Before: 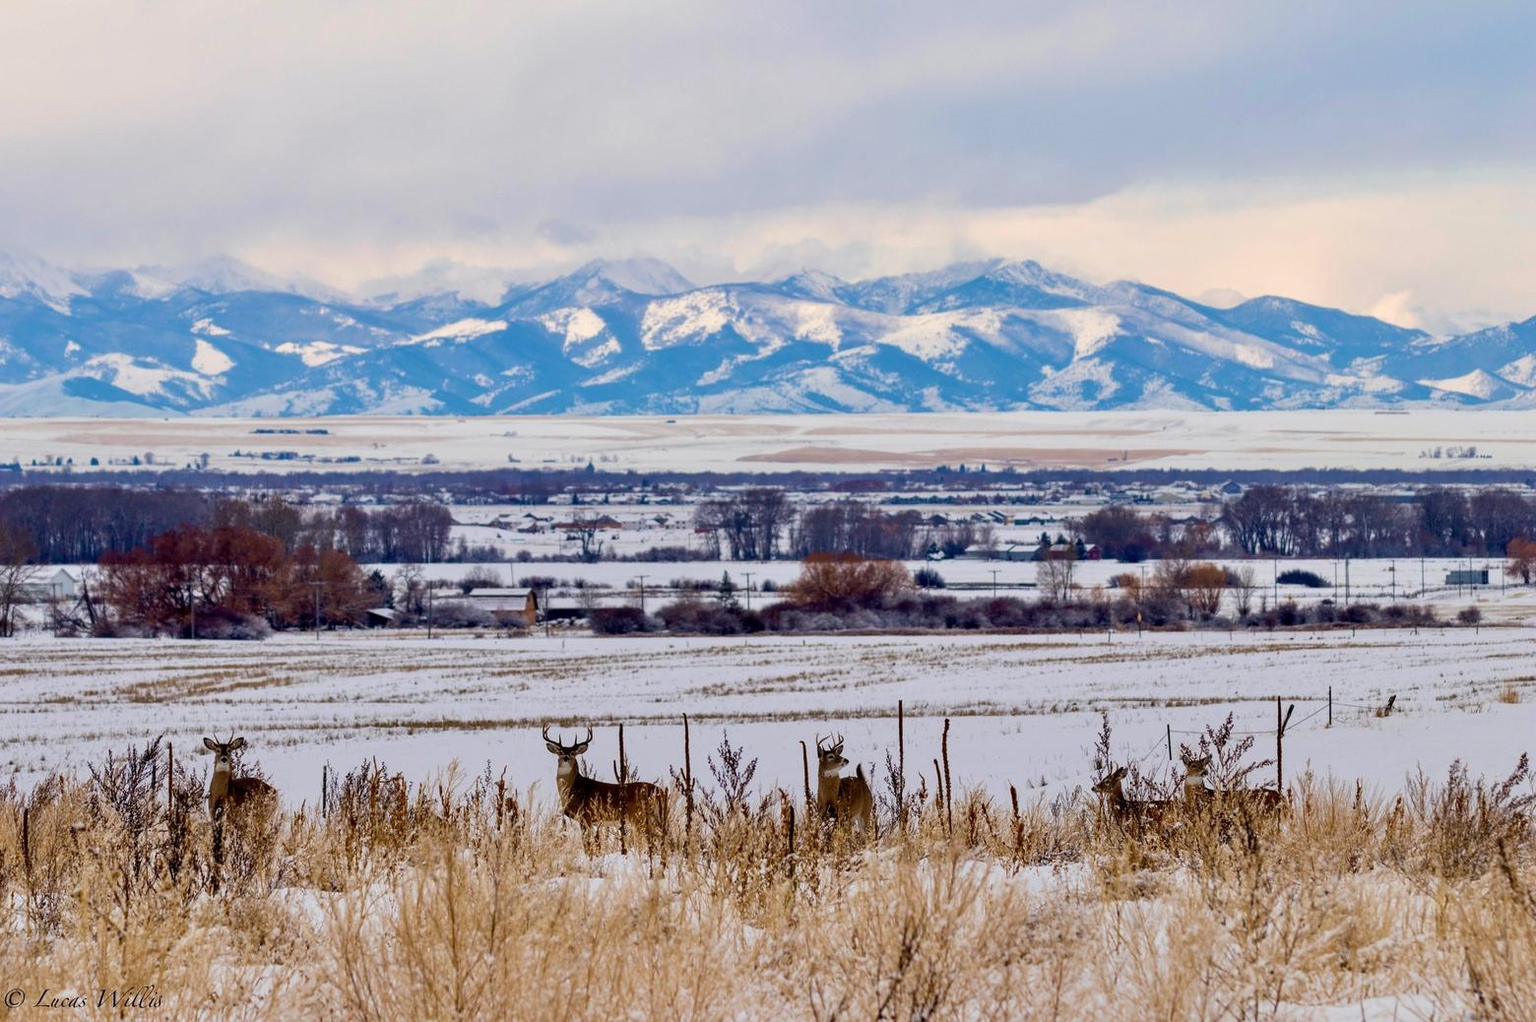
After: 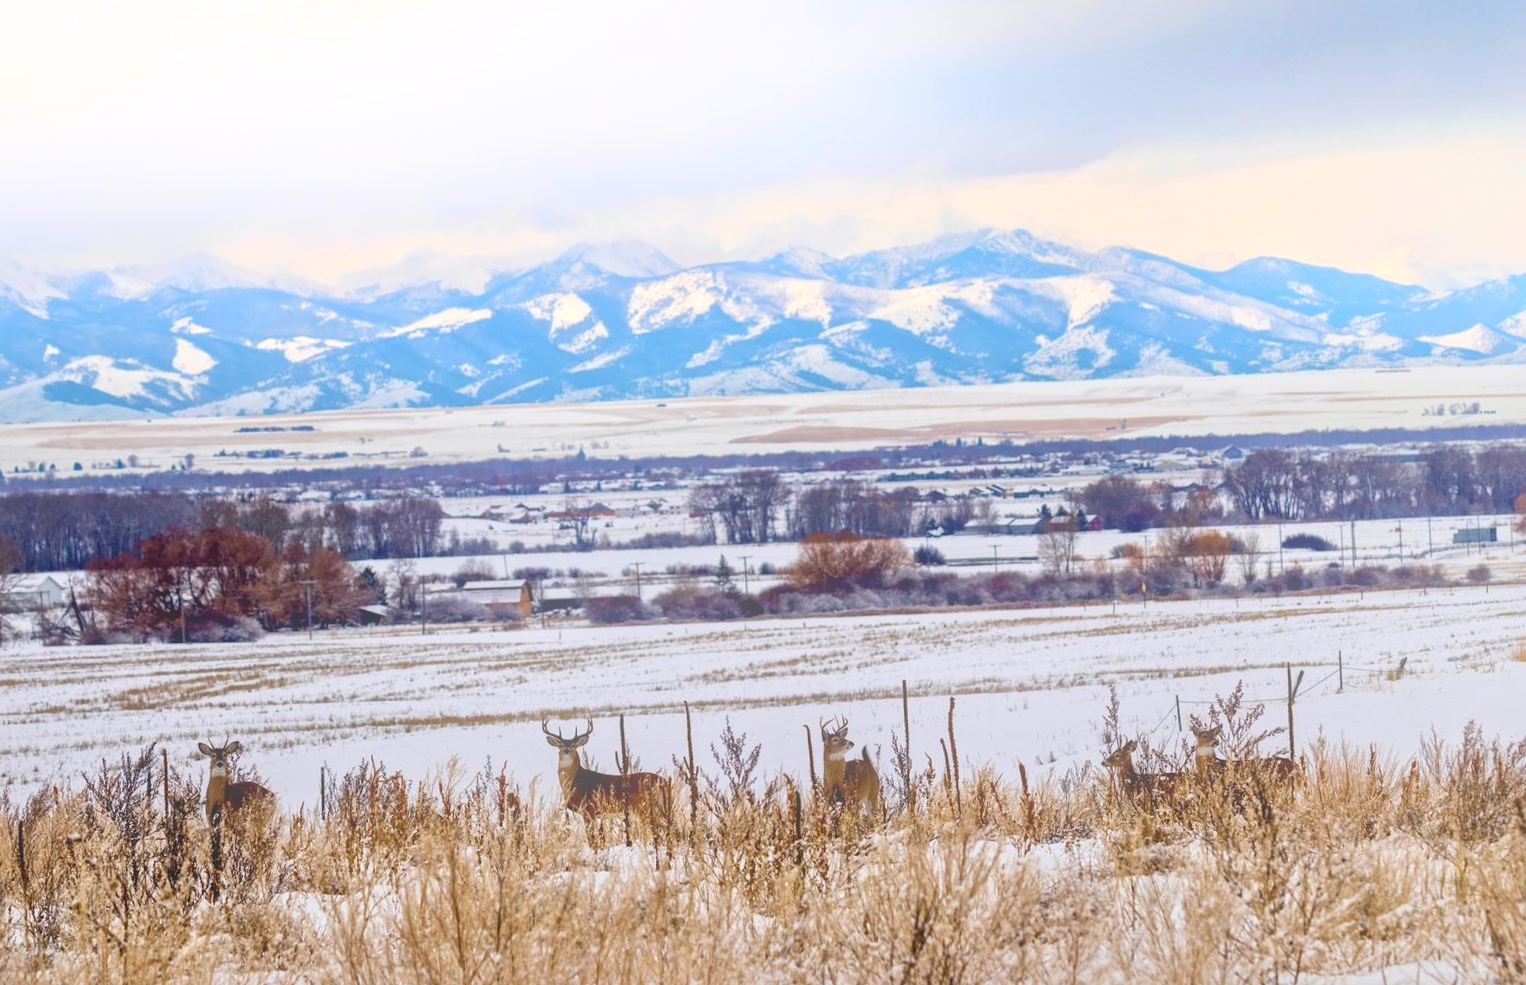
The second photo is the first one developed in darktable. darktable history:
rotate and perspective: rotation -2°, crop left 0.022, crop right 0.978, crop top 0.049, crop bottom 0.951
bloom: on, module defaults
local contrast: mode bilateral grid, contrast 20, coarseness 19, detail 163%, midtone range 0.2
